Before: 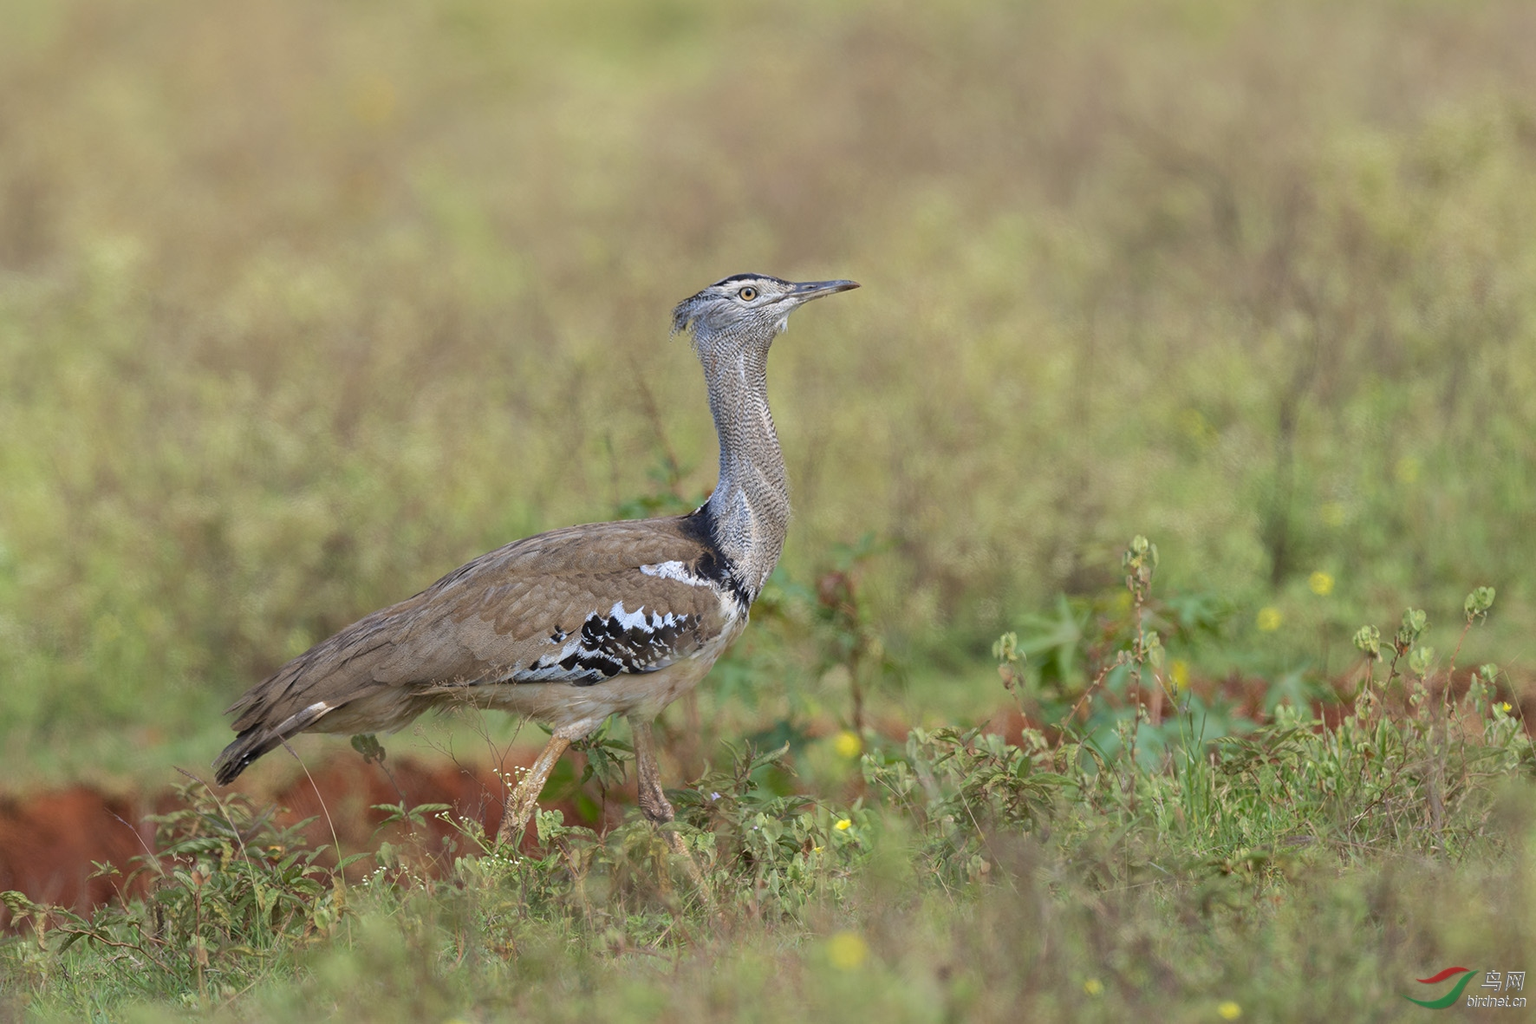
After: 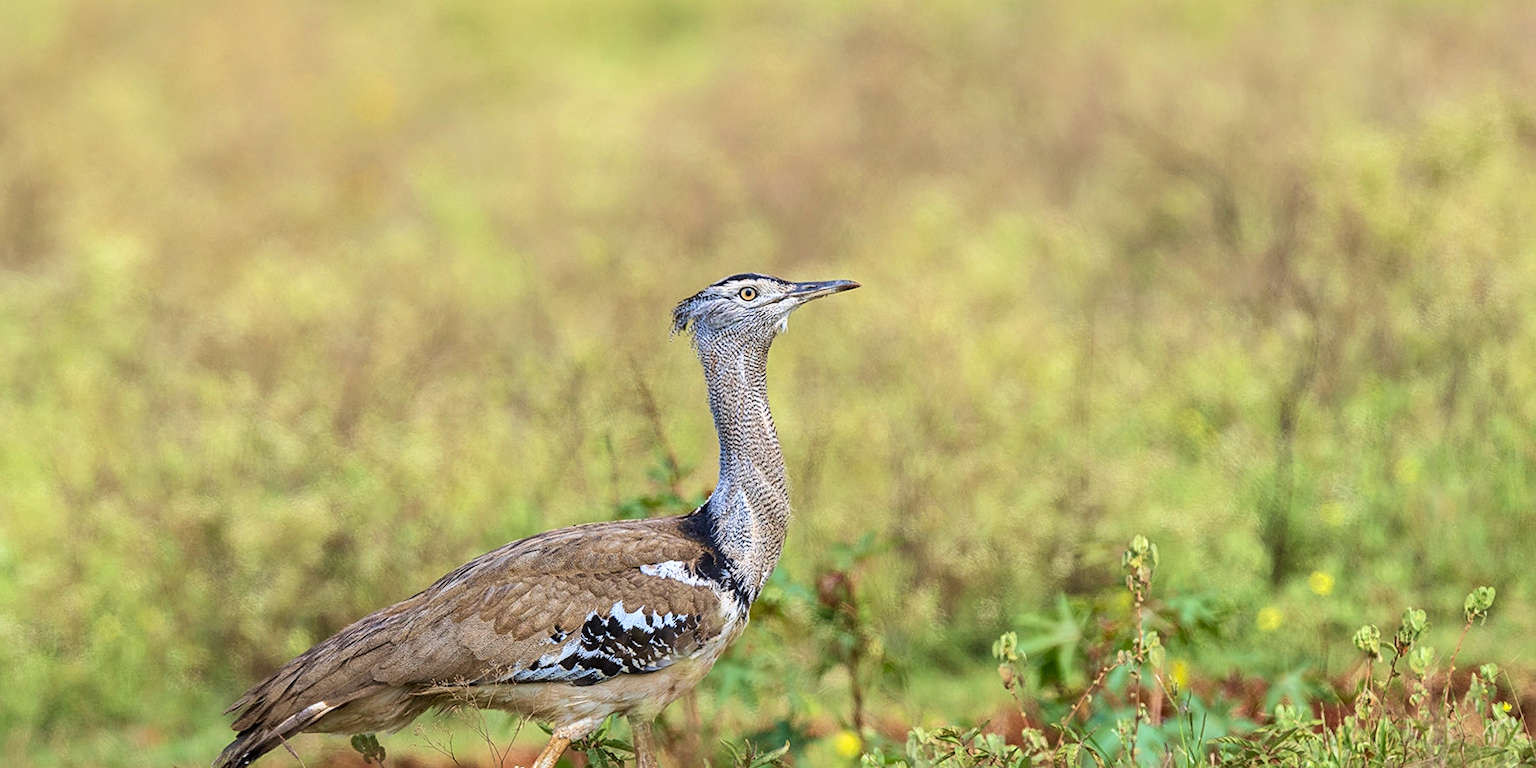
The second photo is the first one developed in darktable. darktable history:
velvia: on, module defaults
sharpen: on, module defaults
local contrast: detail 130%
contrast brightness saturation: contrast 0.229, brightness 0.11, saturation 0.291
crop: bottom 24.979%
tone equalizer: edges refinement/feathering 500, mask exposure compensation -1.57 EV, preserve details no
